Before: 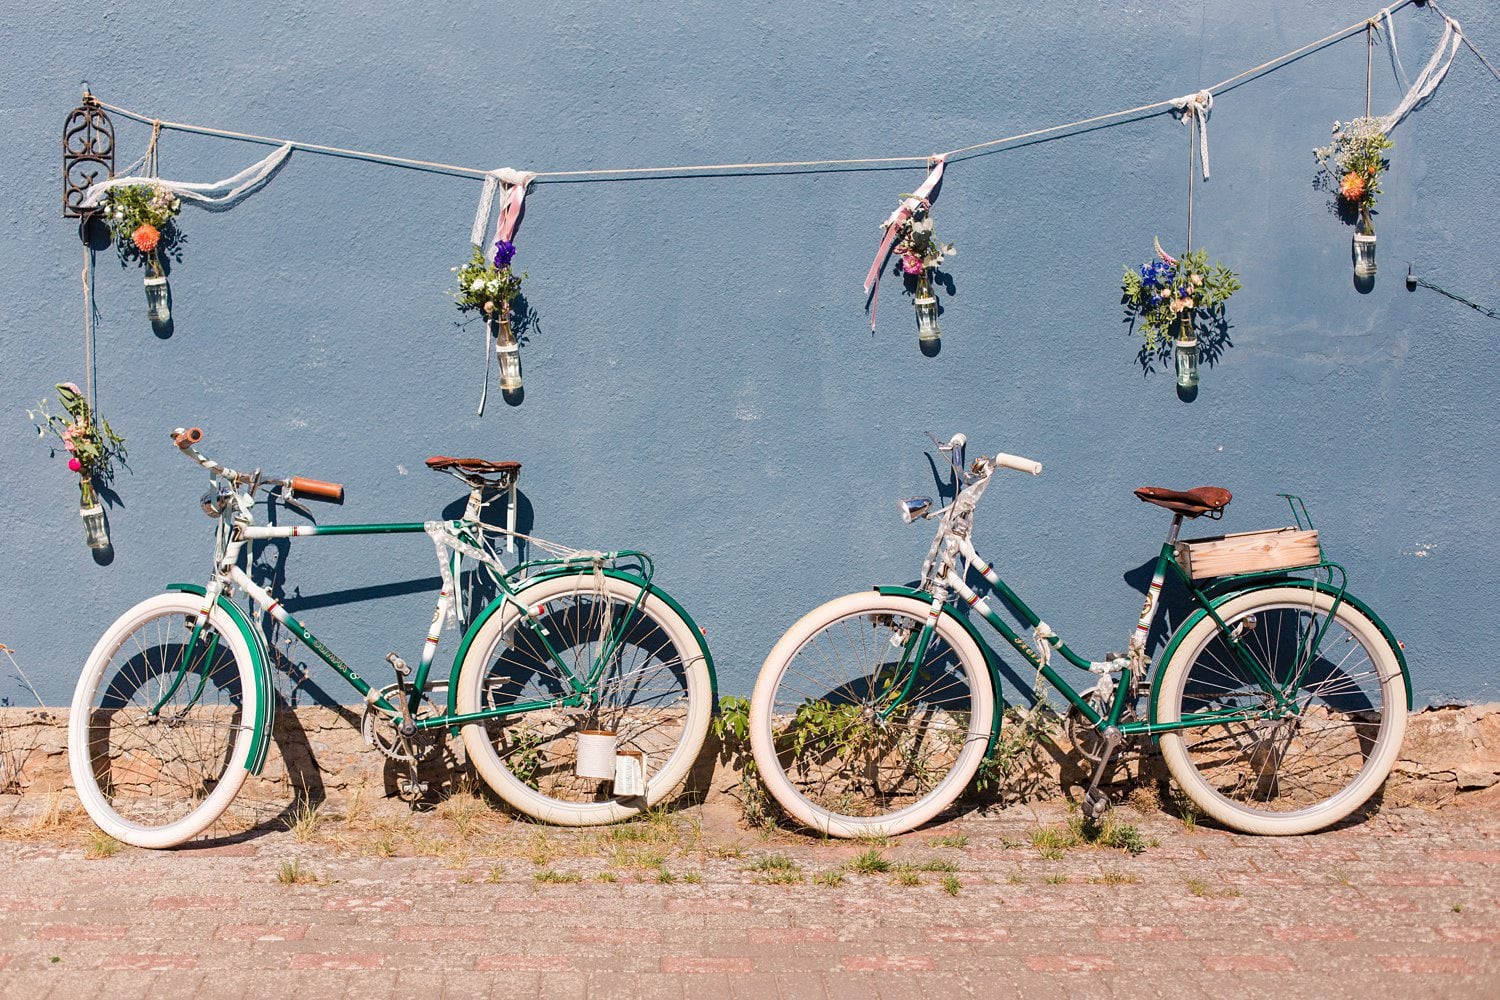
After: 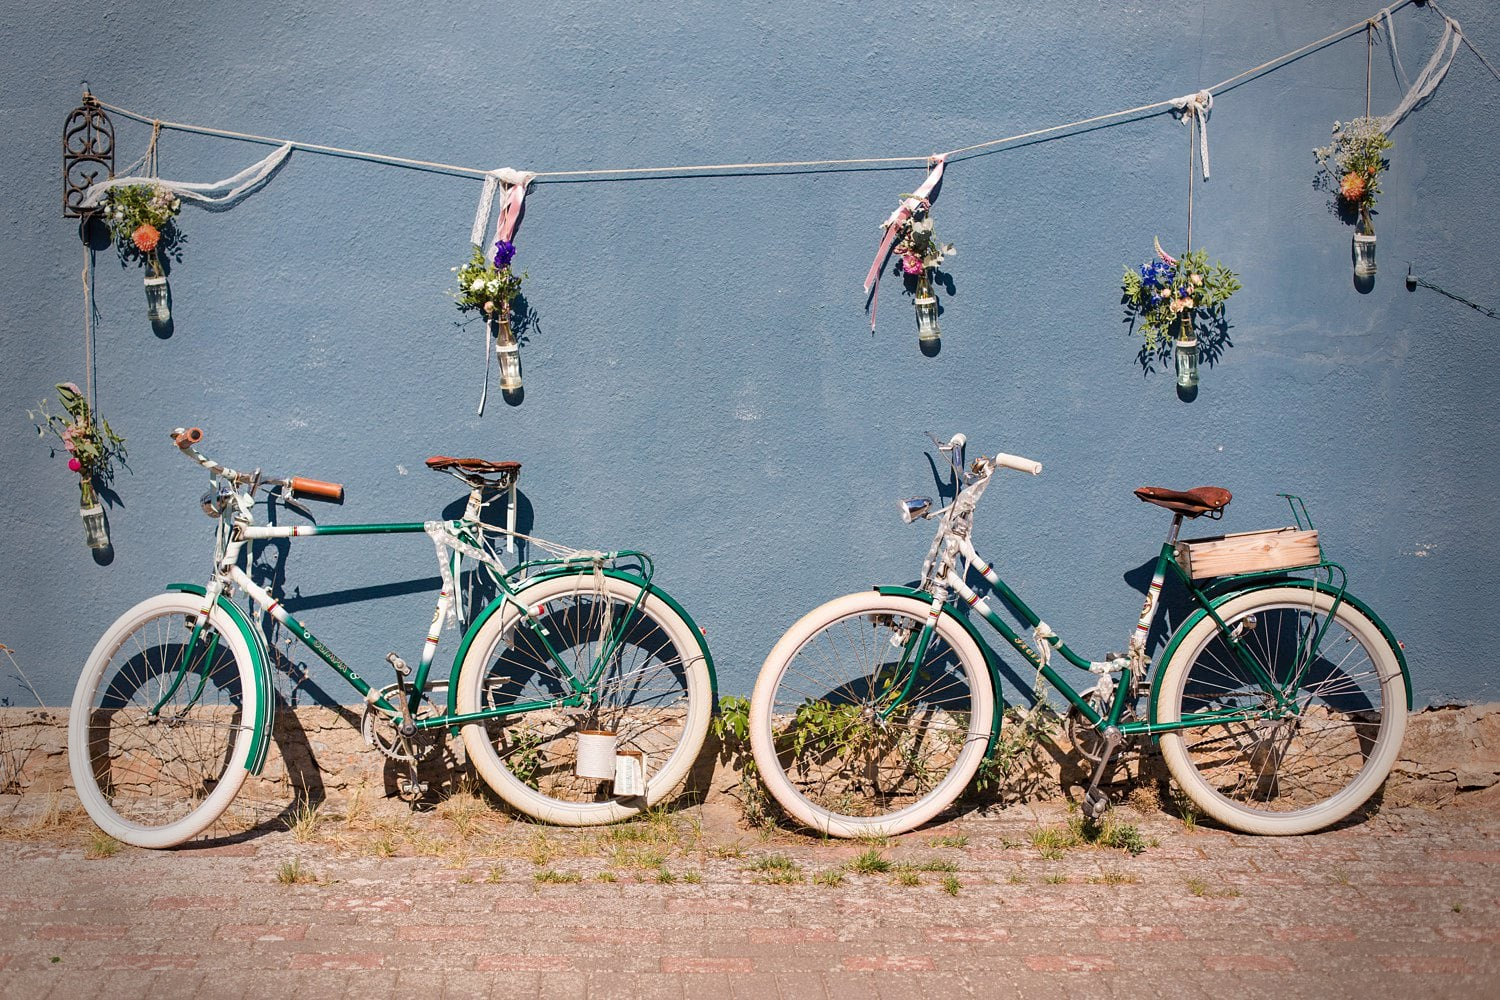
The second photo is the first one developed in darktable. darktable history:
vignetting: fall-off start 69.09%, fall-off radius 28.97%, saturation -0.032, width/height ratio 0.987, shape 0.844
shadows and highlights: shadows -86.31, highlights -36.14, soften with gaussian
